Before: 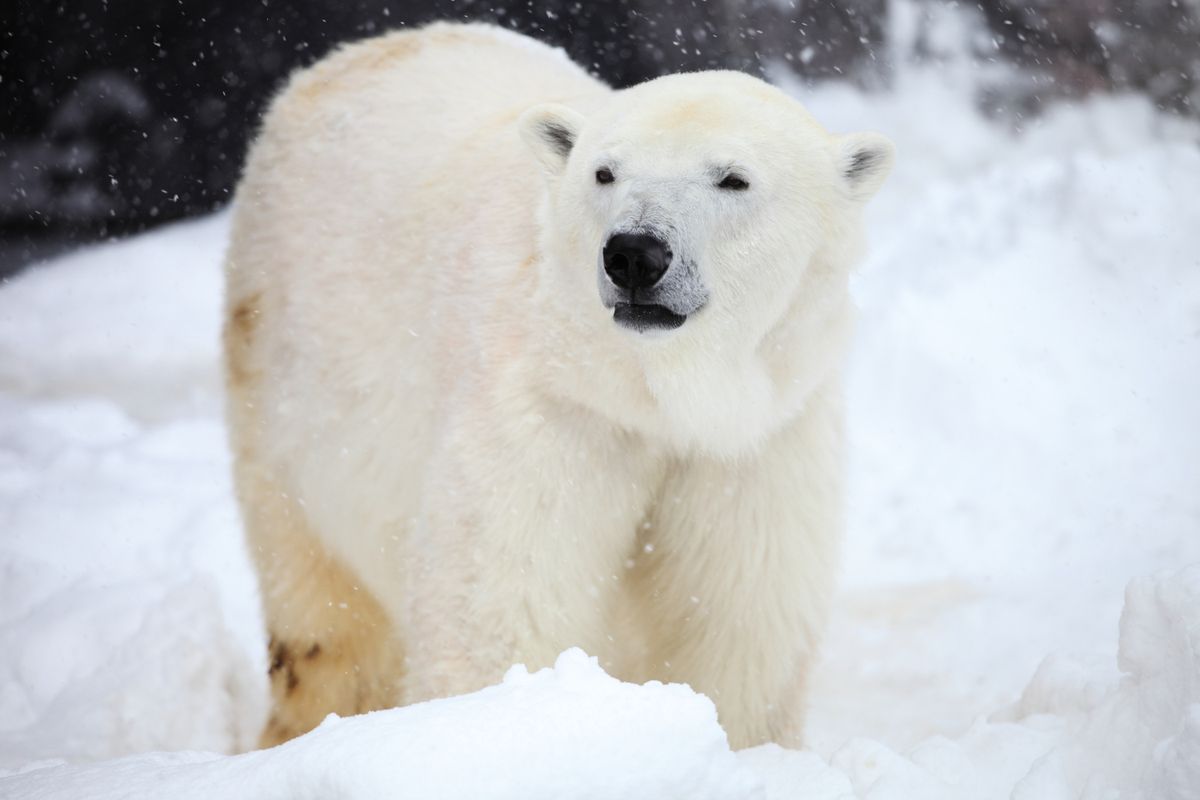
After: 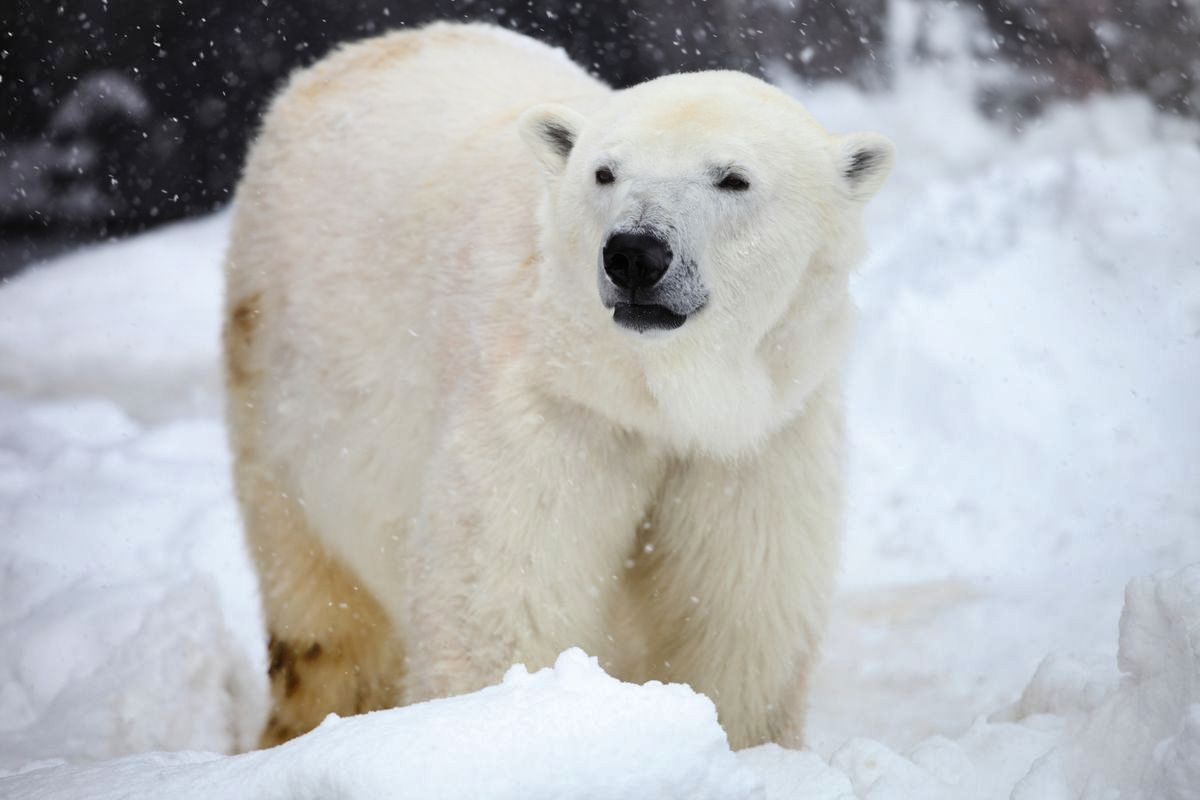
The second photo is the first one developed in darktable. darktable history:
shadows and highlights: shadows 61.25, soften with gaussian
